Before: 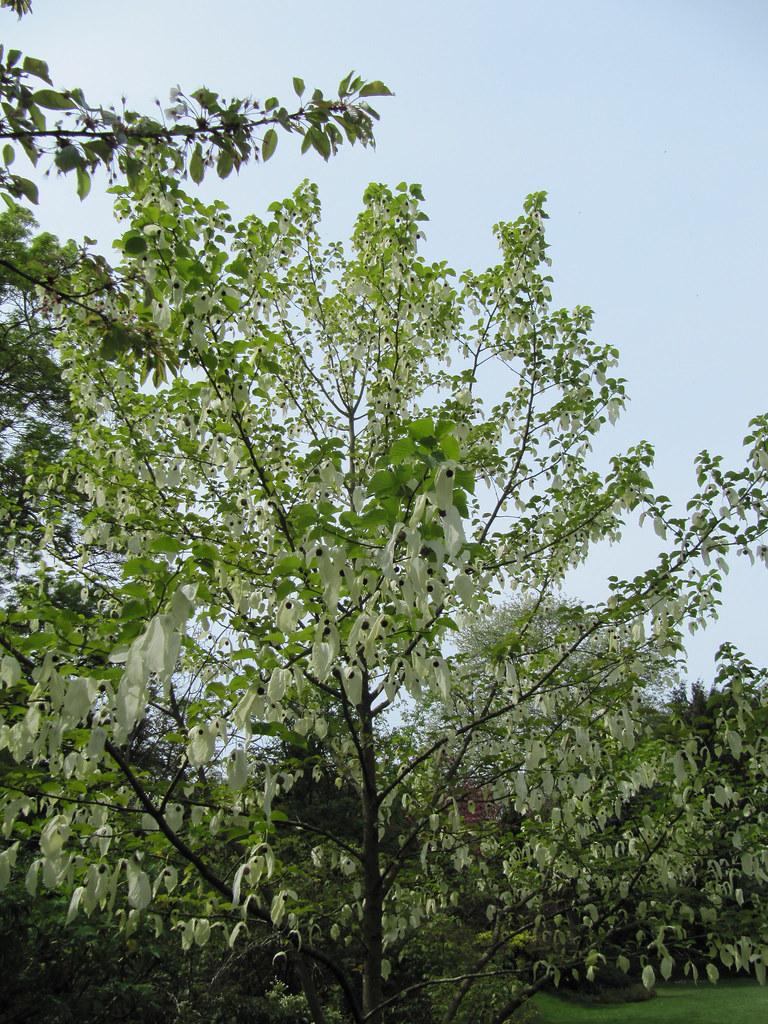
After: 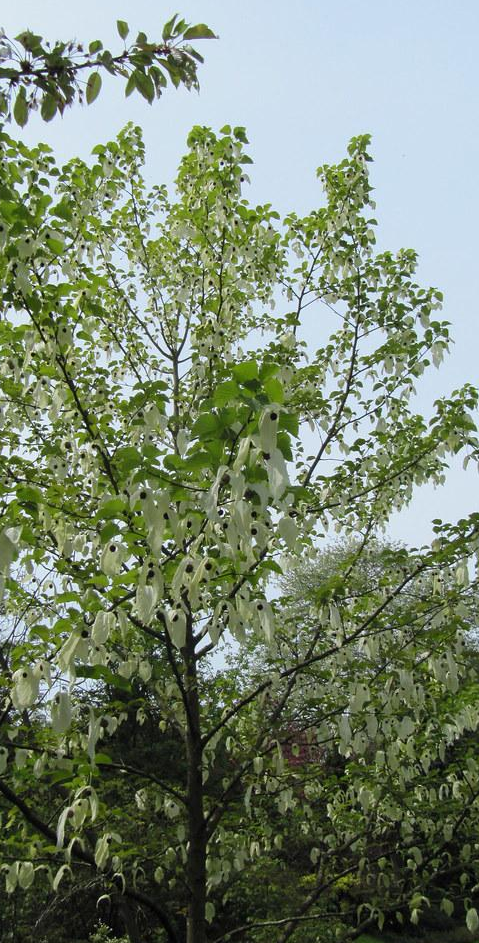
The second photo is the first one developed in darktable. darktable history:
crop and rotate: left 22.918%, top 5.629%, right 14.711%, bottom 2.247%
exposure: compensate highlight preservation false
